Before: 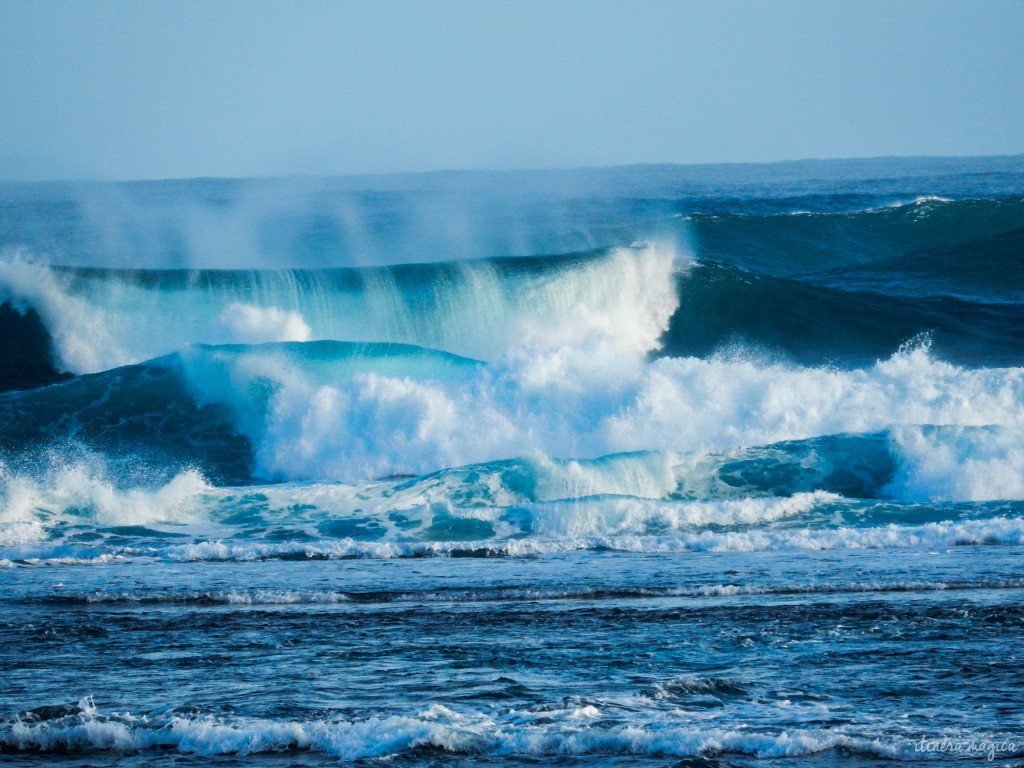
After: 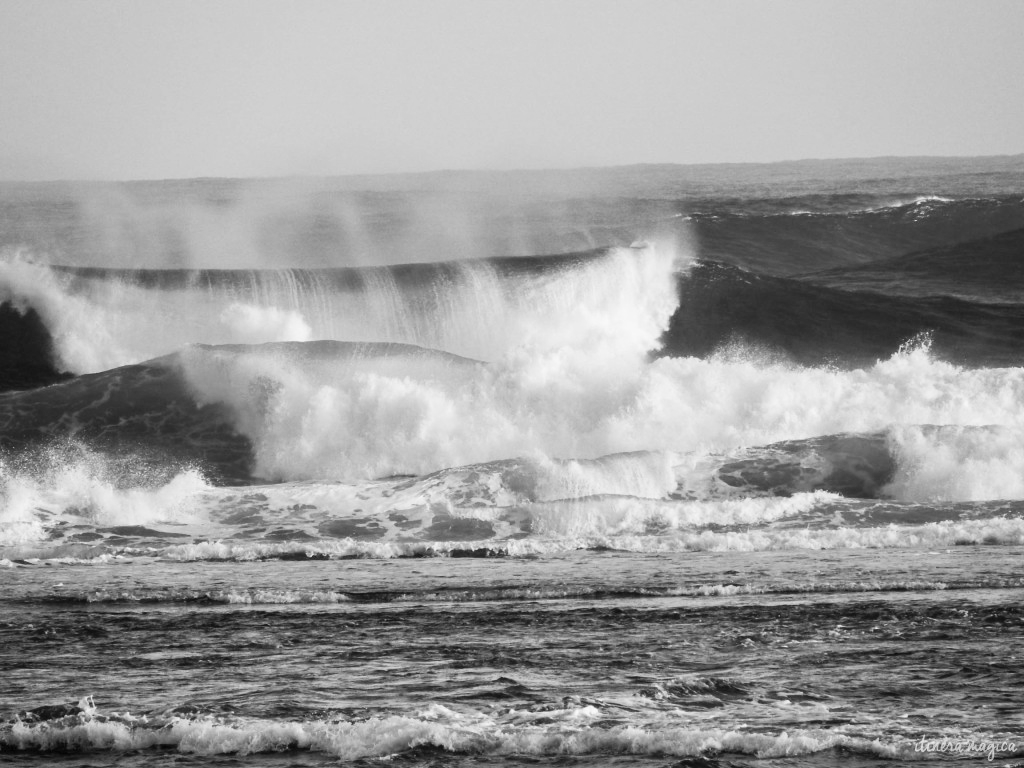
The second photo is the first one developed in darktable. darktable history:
velvia: on, module defaults
contrast brightness saturation: contrast 0.2, brightness 0.16, saturation 0.22
monochrome: on, module defaults
